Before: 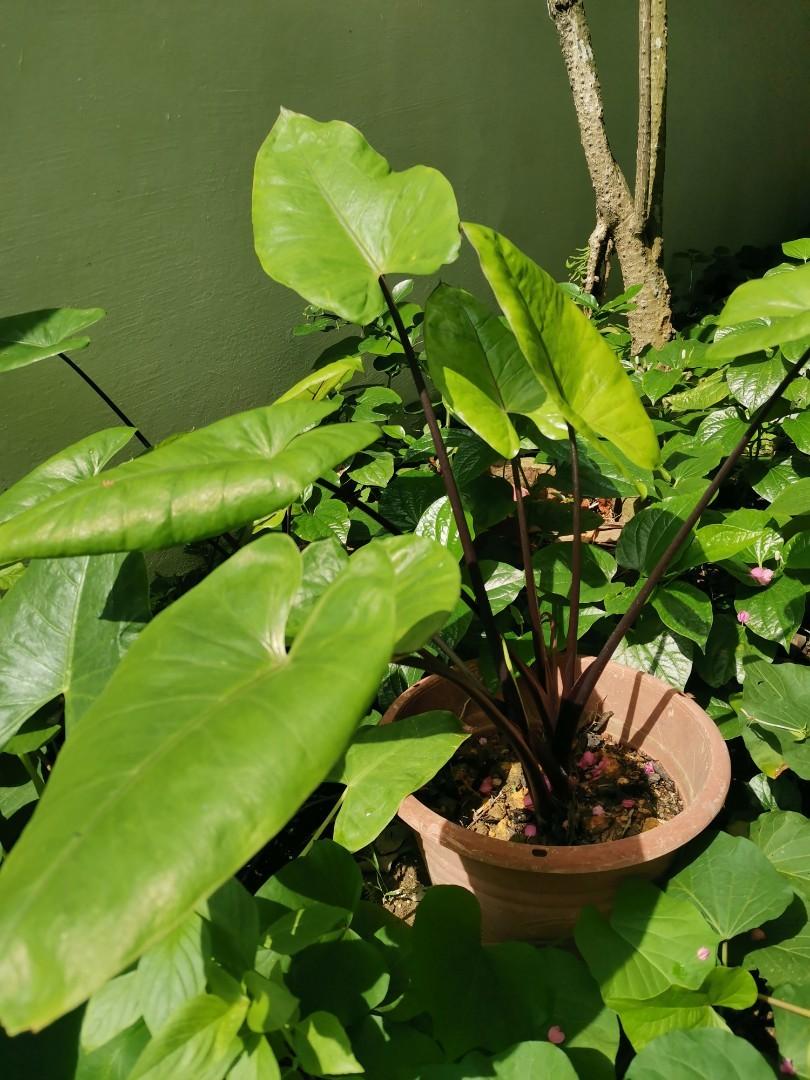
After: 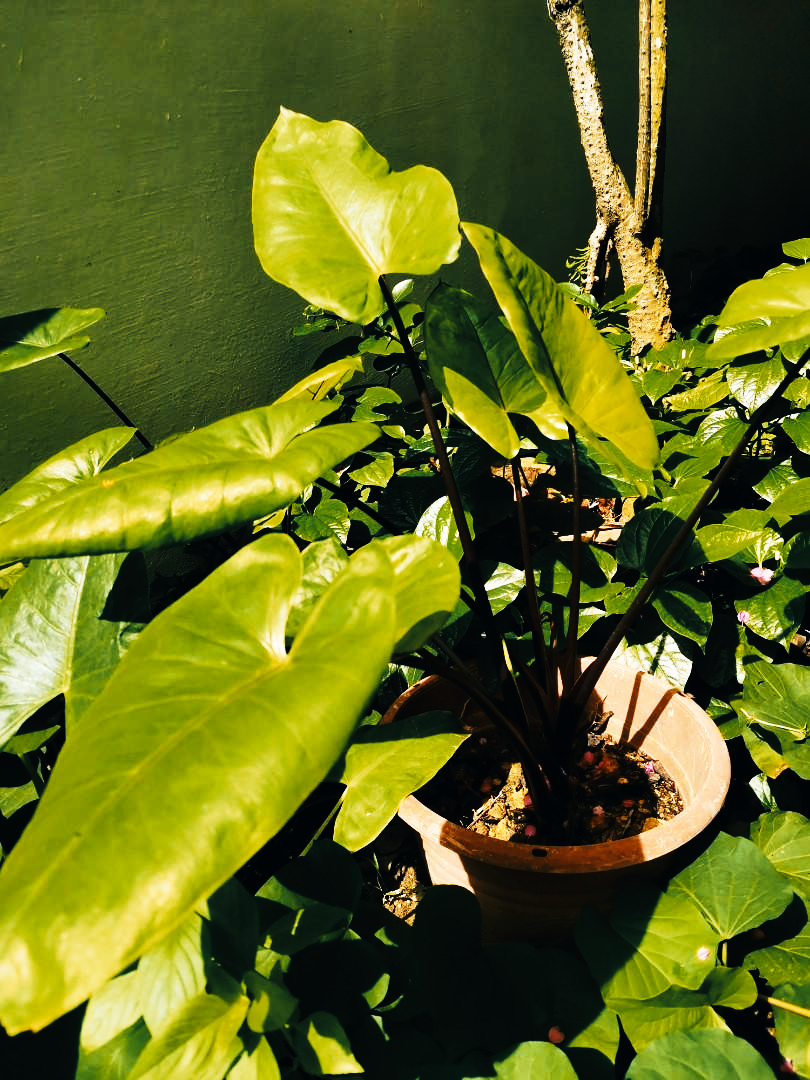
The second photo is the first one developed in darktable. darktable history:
tone curve: curves: ch0 [(0, 0) (0.003, 0.006) (0.011, 0.008) (0.025, 0.011) (0.044, 0.015) (0.069, 0.019) (0.1, 0.023) (0.136, 0.03) (0.177, 0.042) (0.224, 0.065) (0.277, 0.103) (0.335, 0.177) (0.399, 0.294) (0.468, 0.463) (0.543, 0.639) (0.623, 0.805) (0.709, 0.909) (0.801, 0.967) (0.898, 0.989) (1, 1)], preserve colors none
color look up table: target L [92.91, 69.52, 71.09, 56.84, 71.71, 68.15, 56.6, 49.75, 64.57, 53.31, 55.55, 35.17, 24.23, 200, 68.07, 63.72, 64.51, 44.67, 47.43, 48.15, 46.38, 40.87, 32.62, 8.04, 84.4, 68.81, 55.79, 43.69, 56.13, 49.25, 50.25, 47.24, 41.19, 39.26, 37.86, 42.81, 41.49, 28.88, 28.57, 24.06, 36.2, 15.71, 6.896, 56.79, 73.71, 70.96, 58.88, 53.24, 46.46], target a [-3.757, 1.88, -20.08, -15.39, 0.121, -19.81, -16.64, -18.8, 1.493, -14.99, -10.26, -15.93, -11.24, 0, 6.145, 5.407, 9.795, 32.03, 25.32, 13.13, 23.75, 10.5, 19.91, 2.705, 6.822, 15.71, 25.62, 32.79, 16.9, 30.09, -1.944, -0.04, -2.747, 28.59, 29.14, -2.001, -0.019, -2.575, 21.8, 19.85, 0.829, 34.02, -1.248, -14.42, -15.21, -9.022, -10.08, -10.87, -9.5], target b [16.75, 39.22, -16.38, -11.94, 34.82, 11.19, 28.62, 9.134, 36.66, -6.583, 22.11, 8.211, 9.1, 0, 30.3, 36.54, 19.09, -2.284, 27.37, 27.29, 5.627, 24.69, 35.85, 6.451, -2.859, -3.763, -20.23, -16.59, -14.96, -14.63, -25.01, -1.206, -15.05, -12.49, -21.97, -17.58, -19.17, -3.072, 2.429, -24.69, -17.48, -35.53, -19.04, -14.71, -15.01, -18.14, -10.55, -14.52, -7.992], num patches 49
